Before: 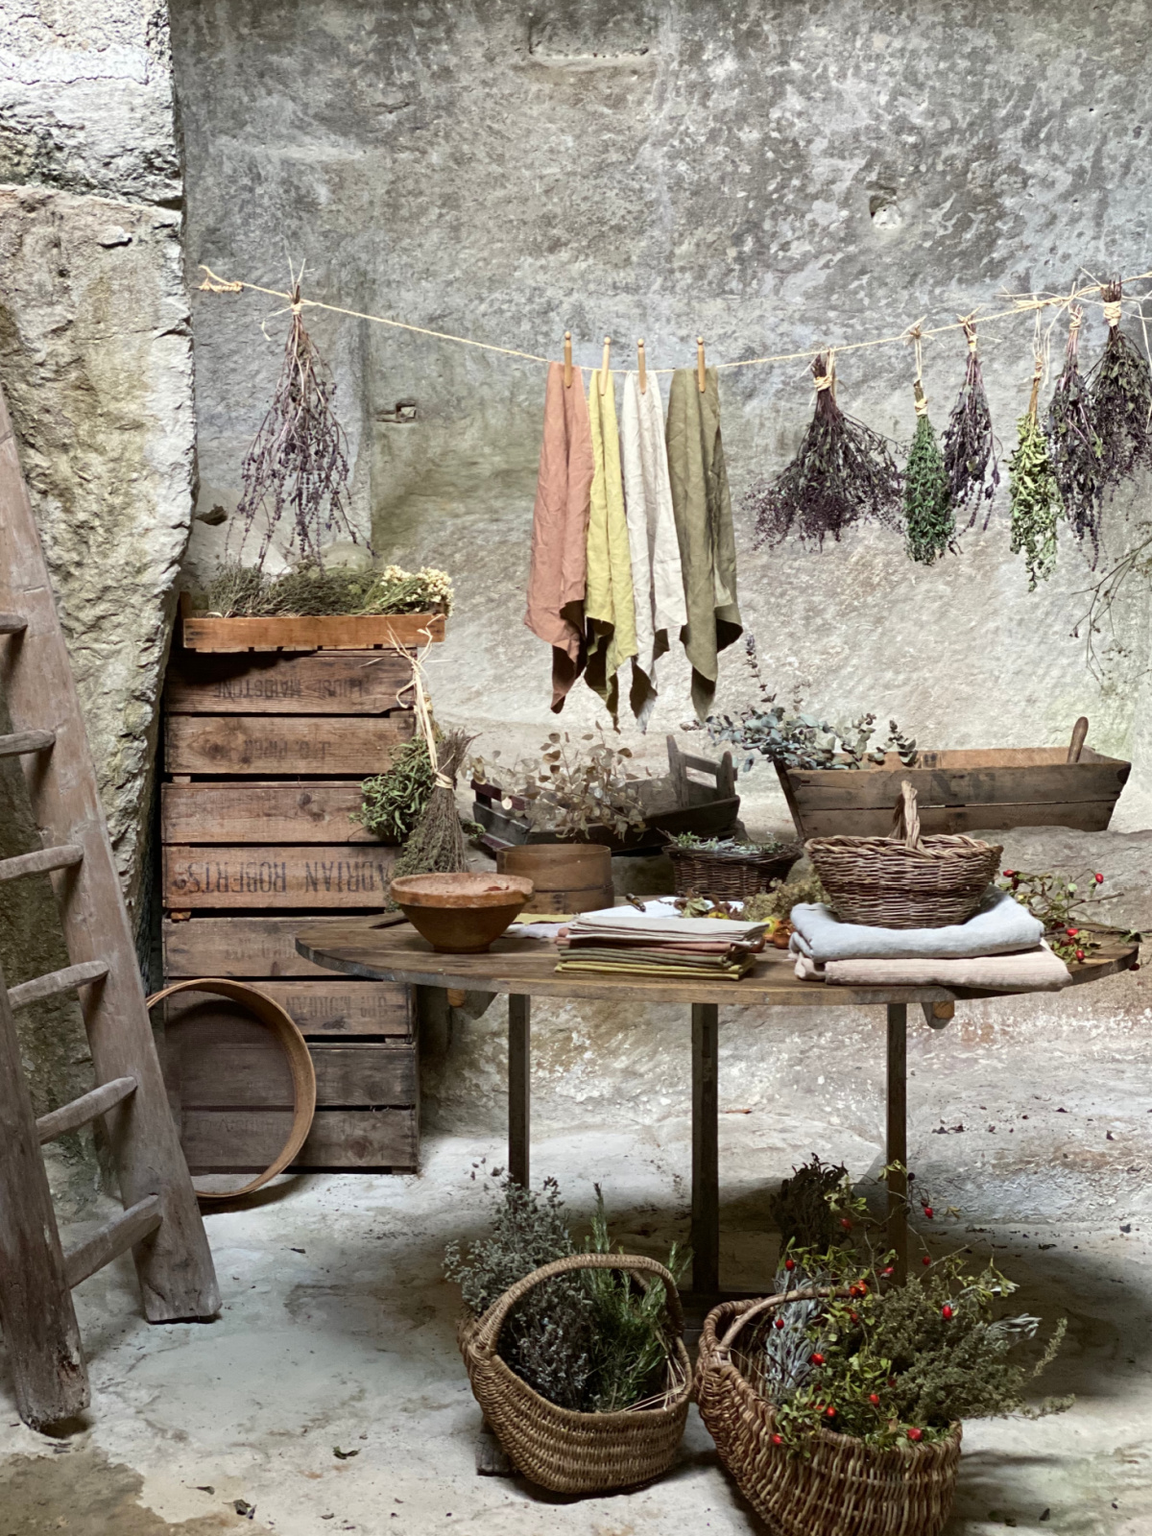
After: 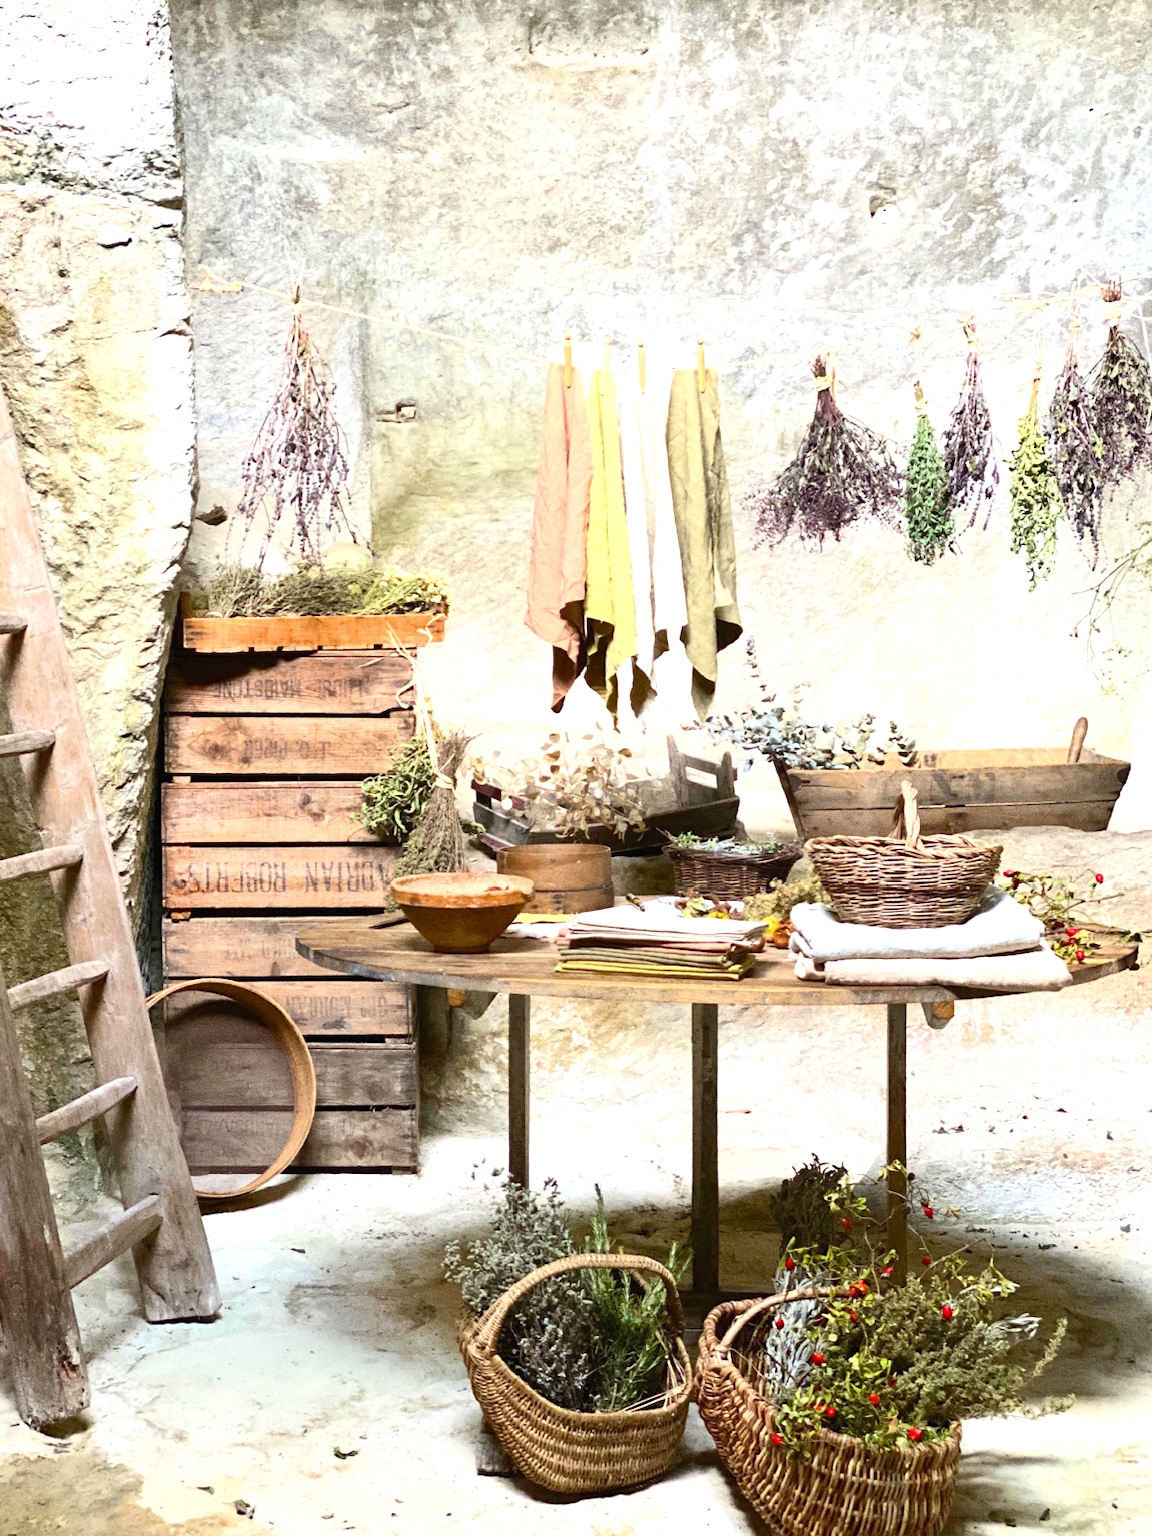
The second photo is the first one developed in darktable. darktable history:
contrast brightness saturation: contrast 0.2, brightness 0.16, saturation 0.22
exposure: black level correction 0, exposure 1.1 EV, compensate exposure bias true, compensate highlight preservation false
color balance rgb: perceptual saturation grading › global saturation 8.89%, saturation formula JzAzBz (2021)
grain: coarseness 0.47 ISO
